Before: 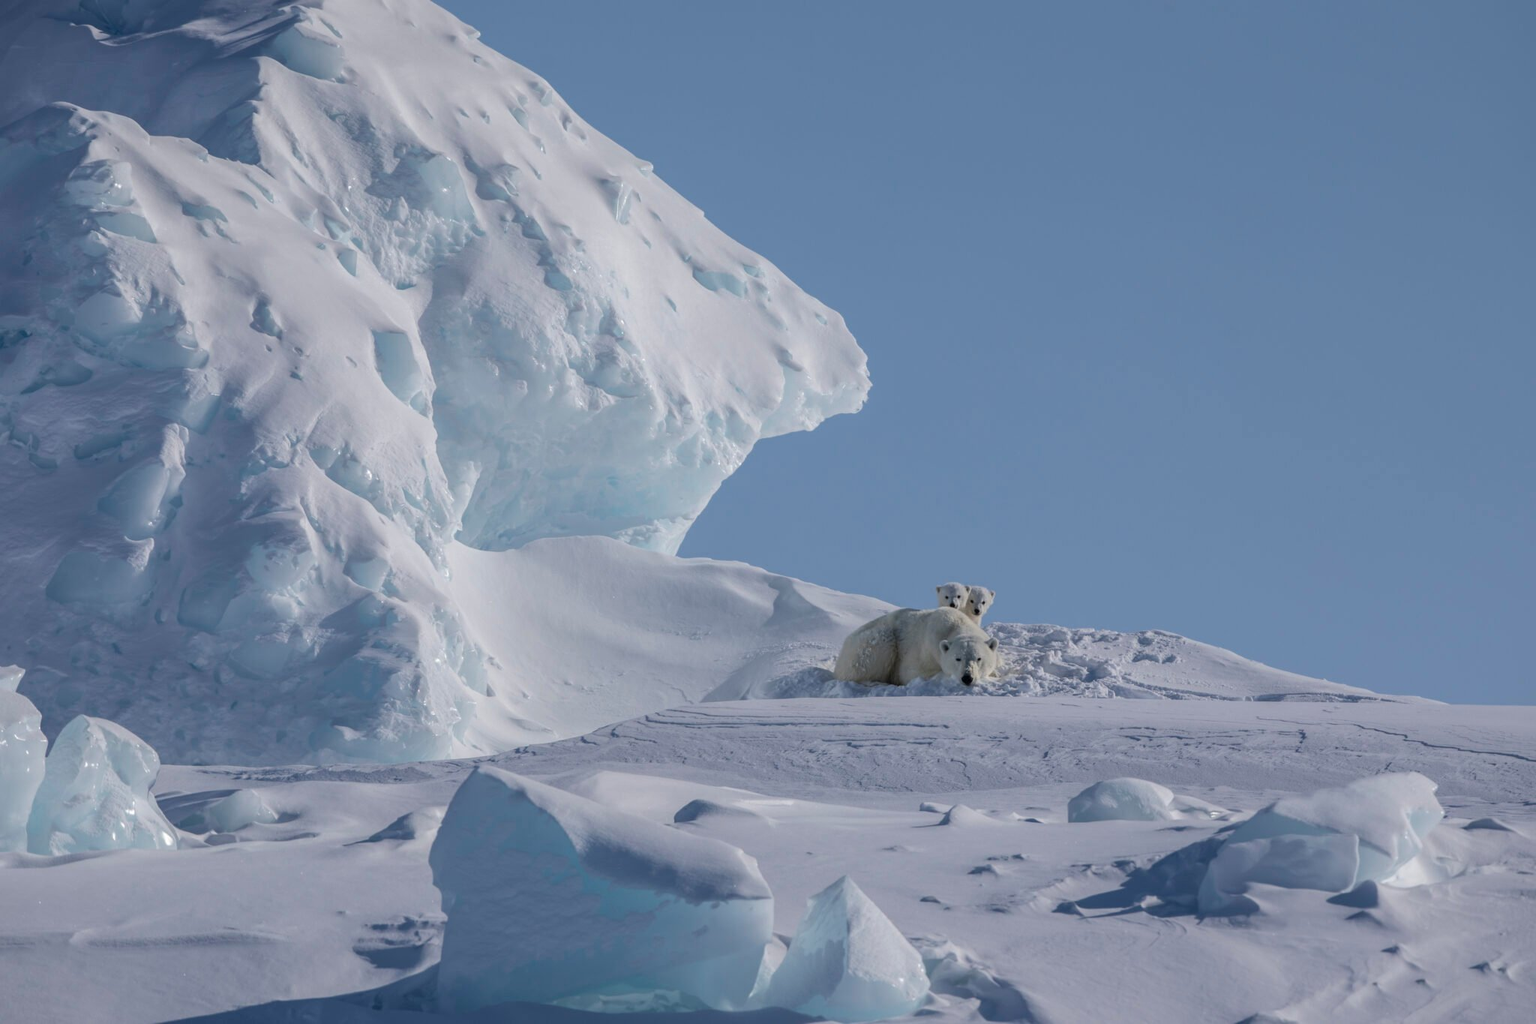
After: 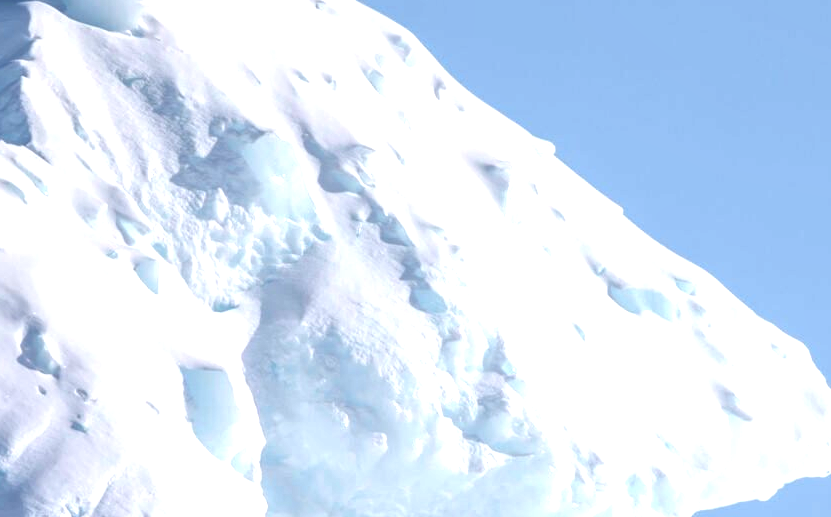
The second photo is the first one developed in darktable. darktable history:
crop: left 15.452%, top 5.459%, right 43.956%, bottom 56.62%
local contrast: on, module defaults
exposure: black level correction 0, exposure 1.3 EV, compensate exposure bias true, compensate highlight preservation false
